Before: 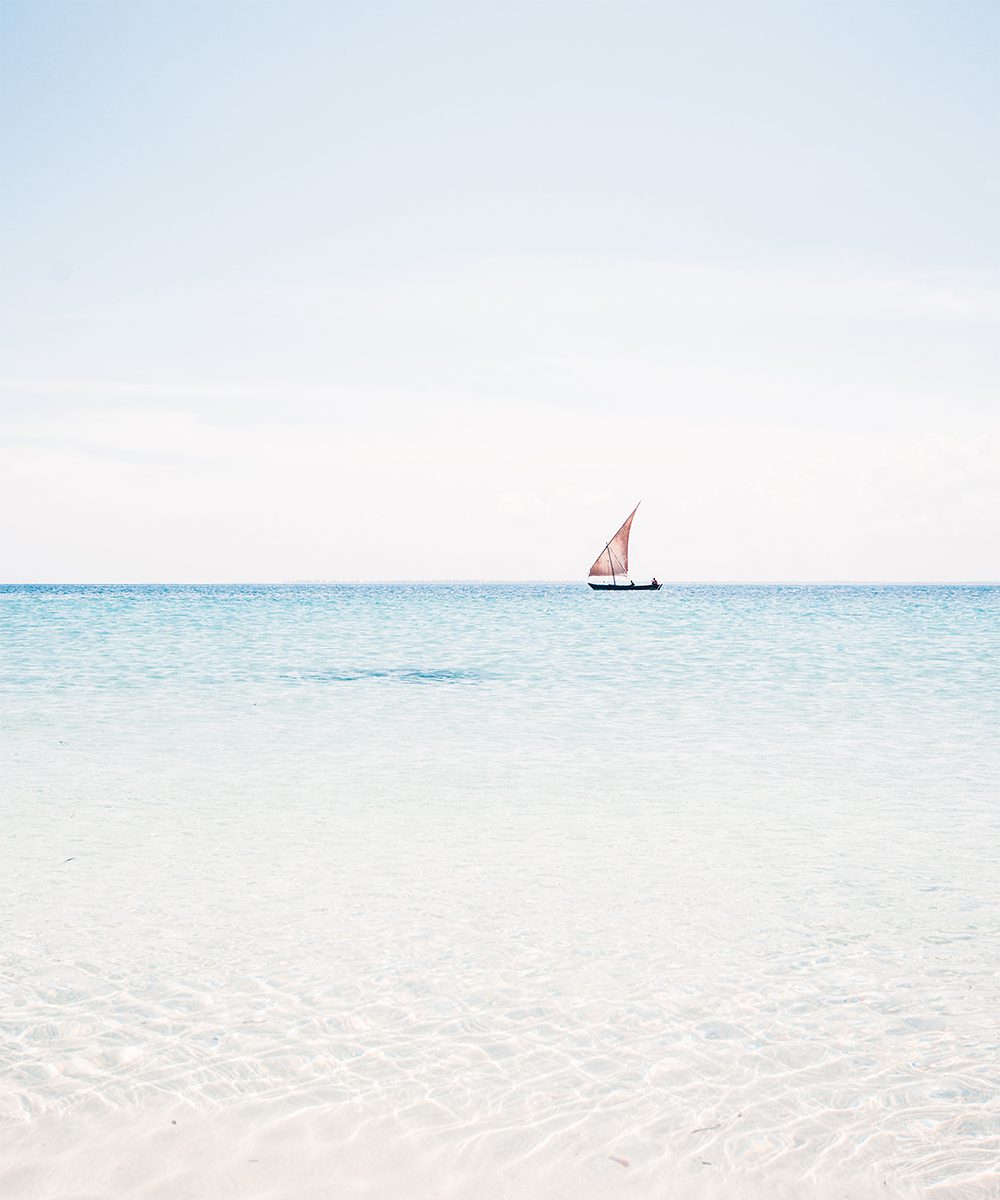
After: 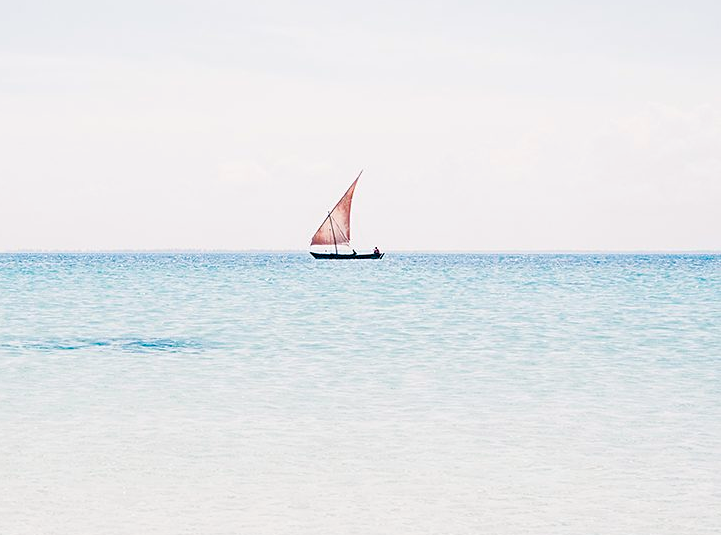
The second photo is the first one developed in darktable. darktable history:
crop and rotate: left 27.845%, top 27.62%, bottom 27.777%
sharpen: amount 0.209
color balance rgb: highlights gain › chroma 0.149%, highlights gain › hue 330.81°, perceptual saturation grading › global saturation 27.795%, perceptual saturation grading › highlights -24.996%, perceptual saturation grading › mid-tones 25.699%, perceptual saturation grading › shadows 50.244%, perceptual brilliance grading › global brilliance 1.419%, perceptual brilliance grading › highlights -3.624%, global vibrance 14.825%
